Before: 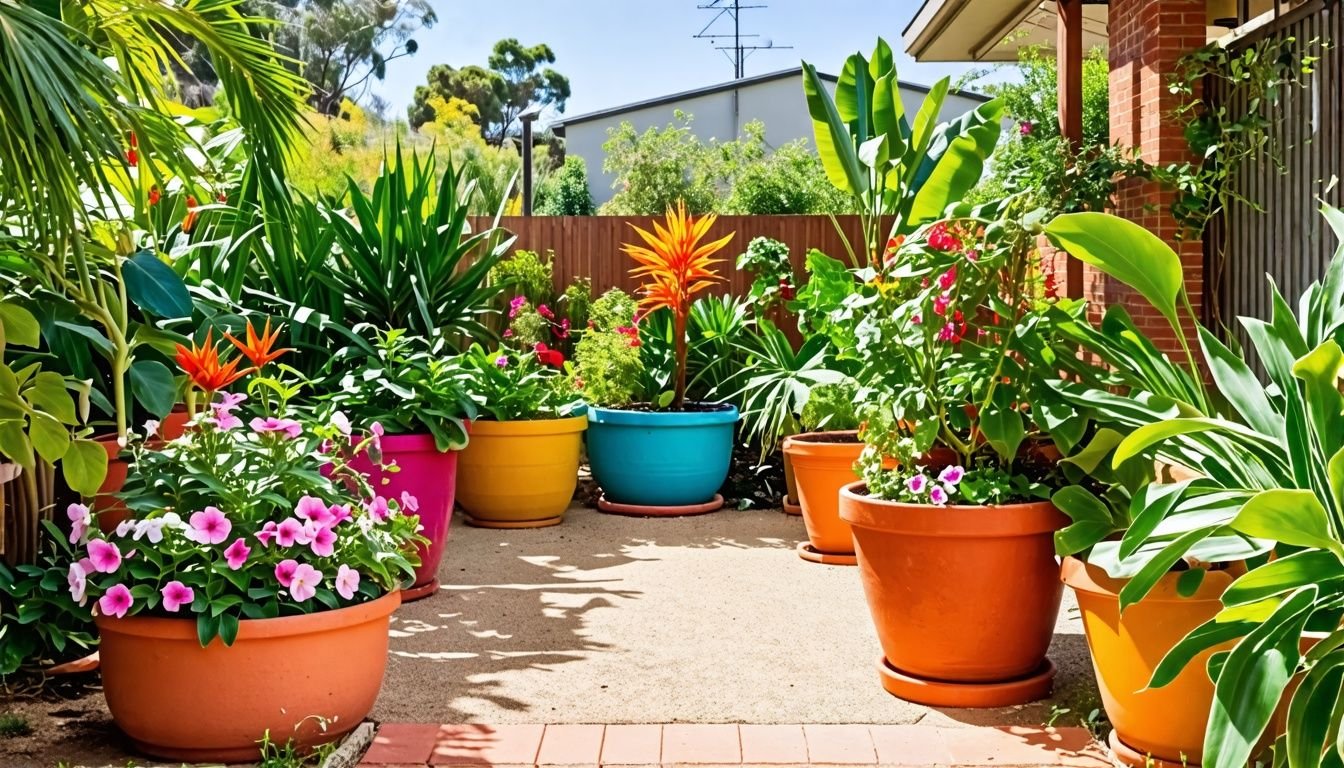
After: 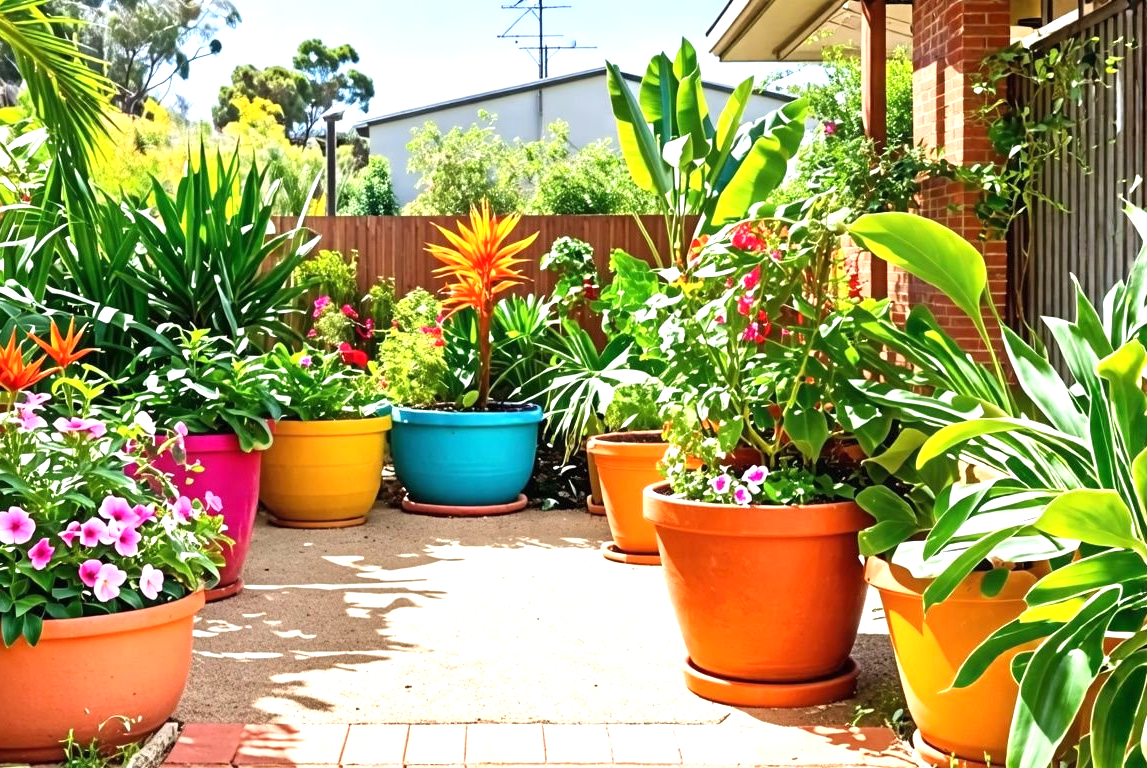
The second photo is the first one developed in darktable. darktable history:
crop and rotate: left 14.584%
exposure: black level correction 0, exposure 0.7 EV, compensate exposure bias true, compensate highlight preservation false
